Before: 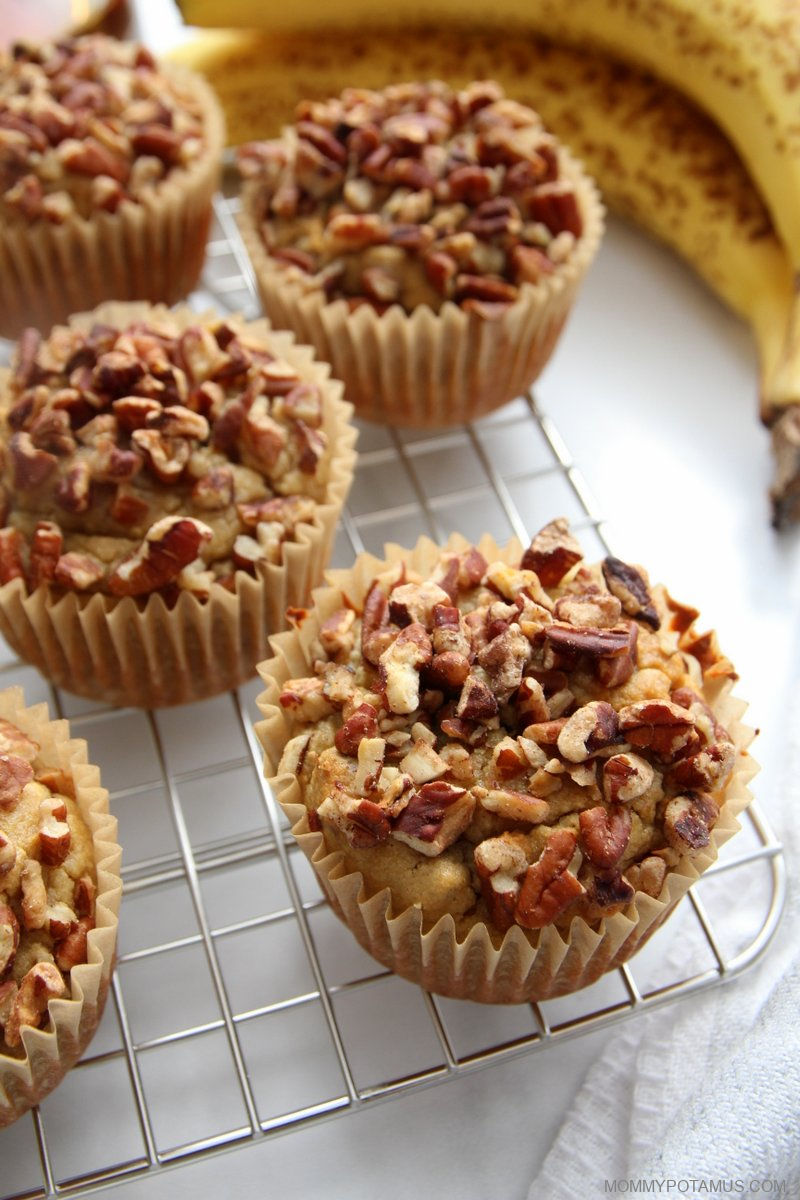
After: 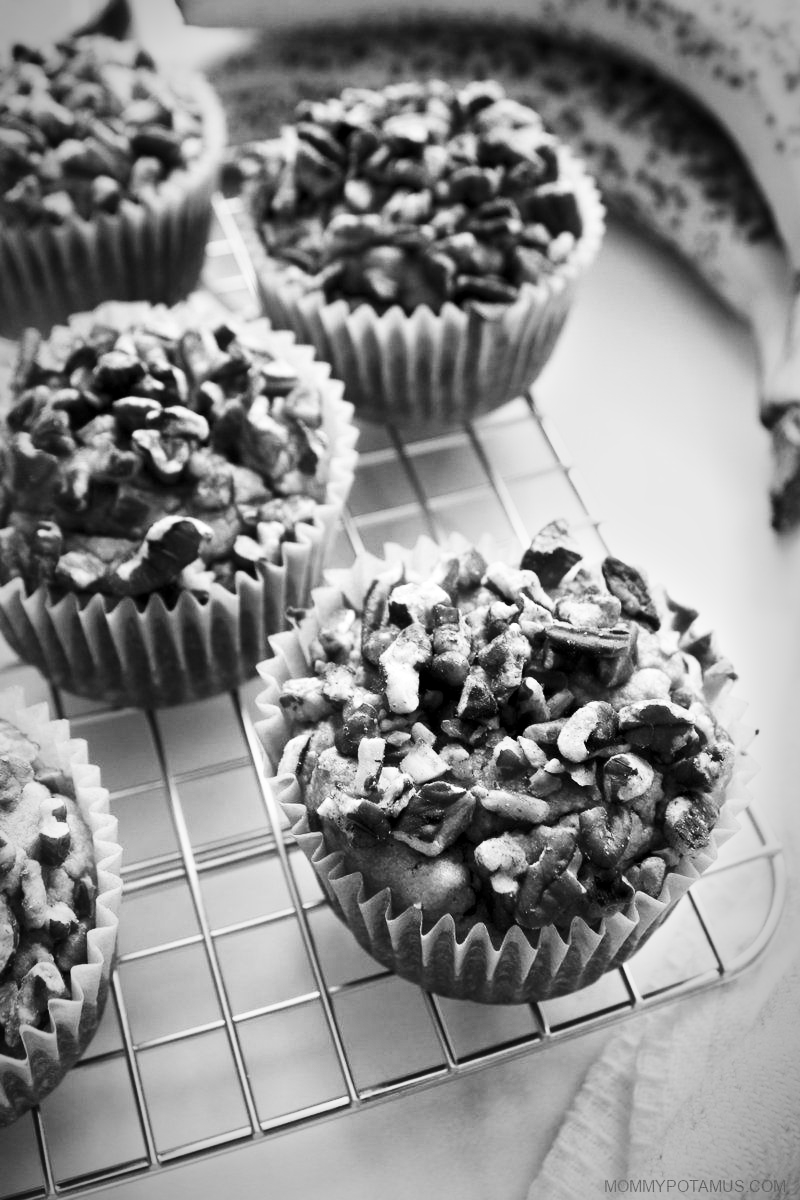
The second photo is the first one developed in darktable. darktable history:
vignetting: automatic ratio true
local contrast: mode bilateral grid, contrast 20, coarseness 50, detail 148%, midtone range 0.2
monochrome: a 26.22, b 42.67, size 0.8
contrast brightness saturation: contrast 0.39, brightness 0.1
